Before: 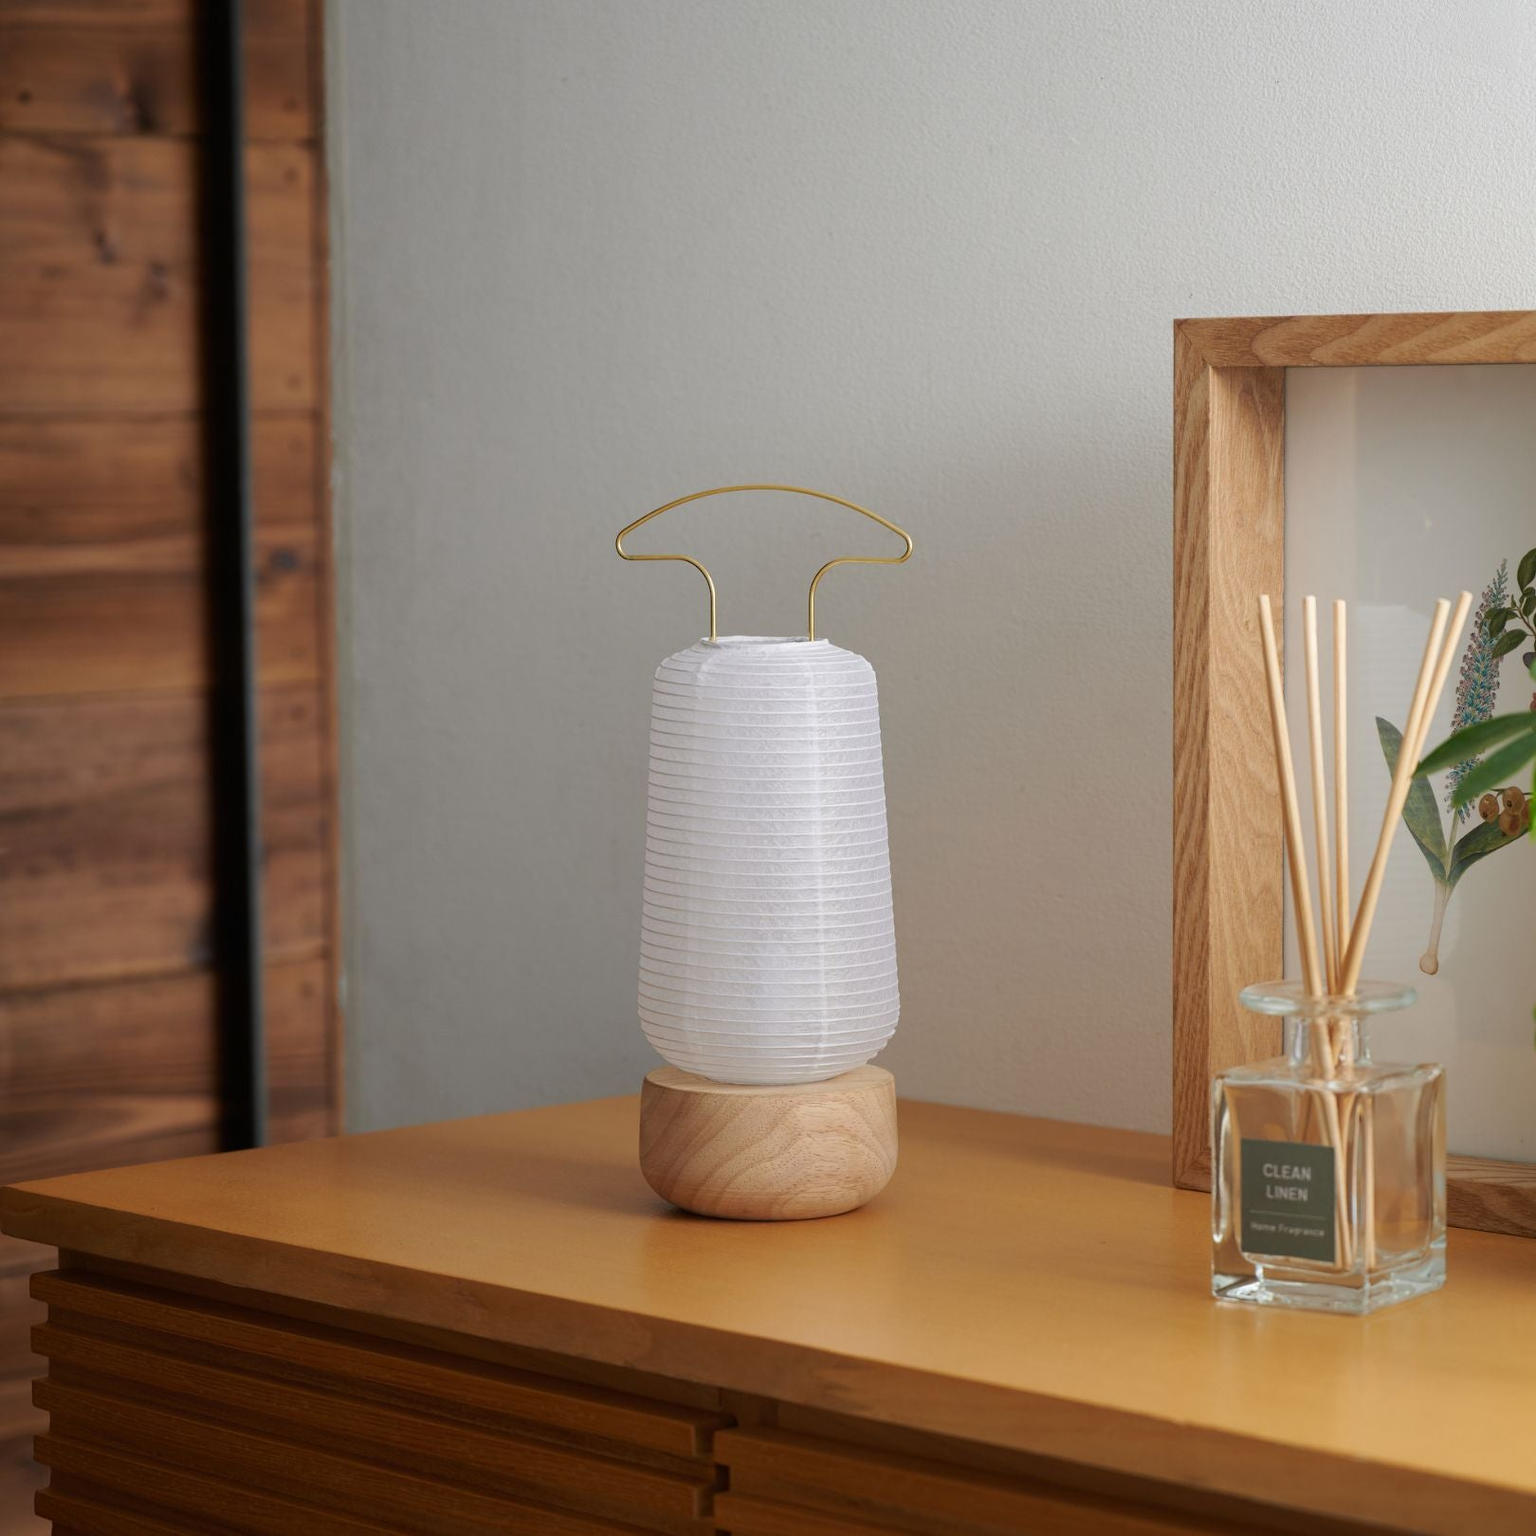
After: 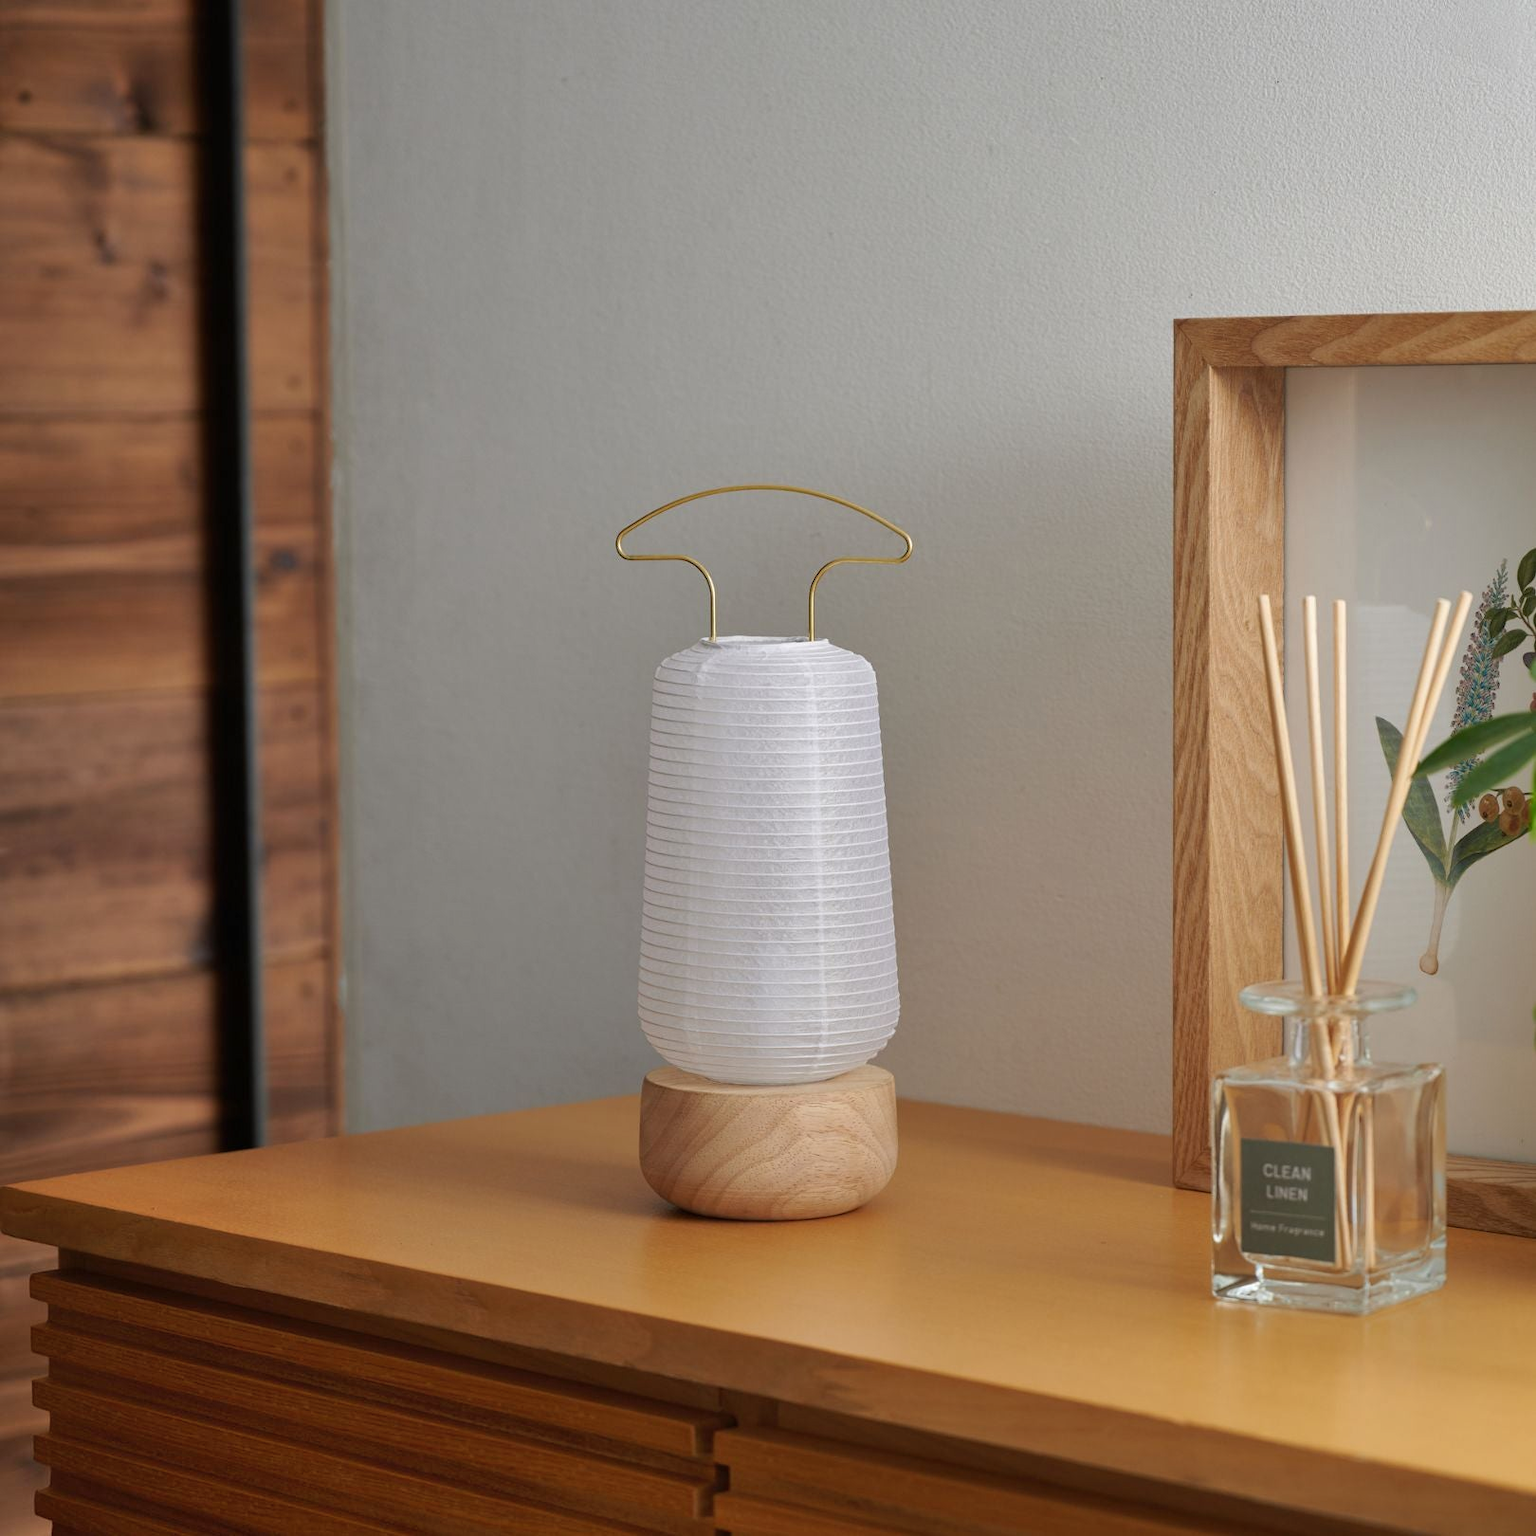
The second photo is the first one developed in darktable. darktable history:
exposure: exposure 0.014 EV, compensate highlight preservation false
shadows and highlights: soften with gaussian
